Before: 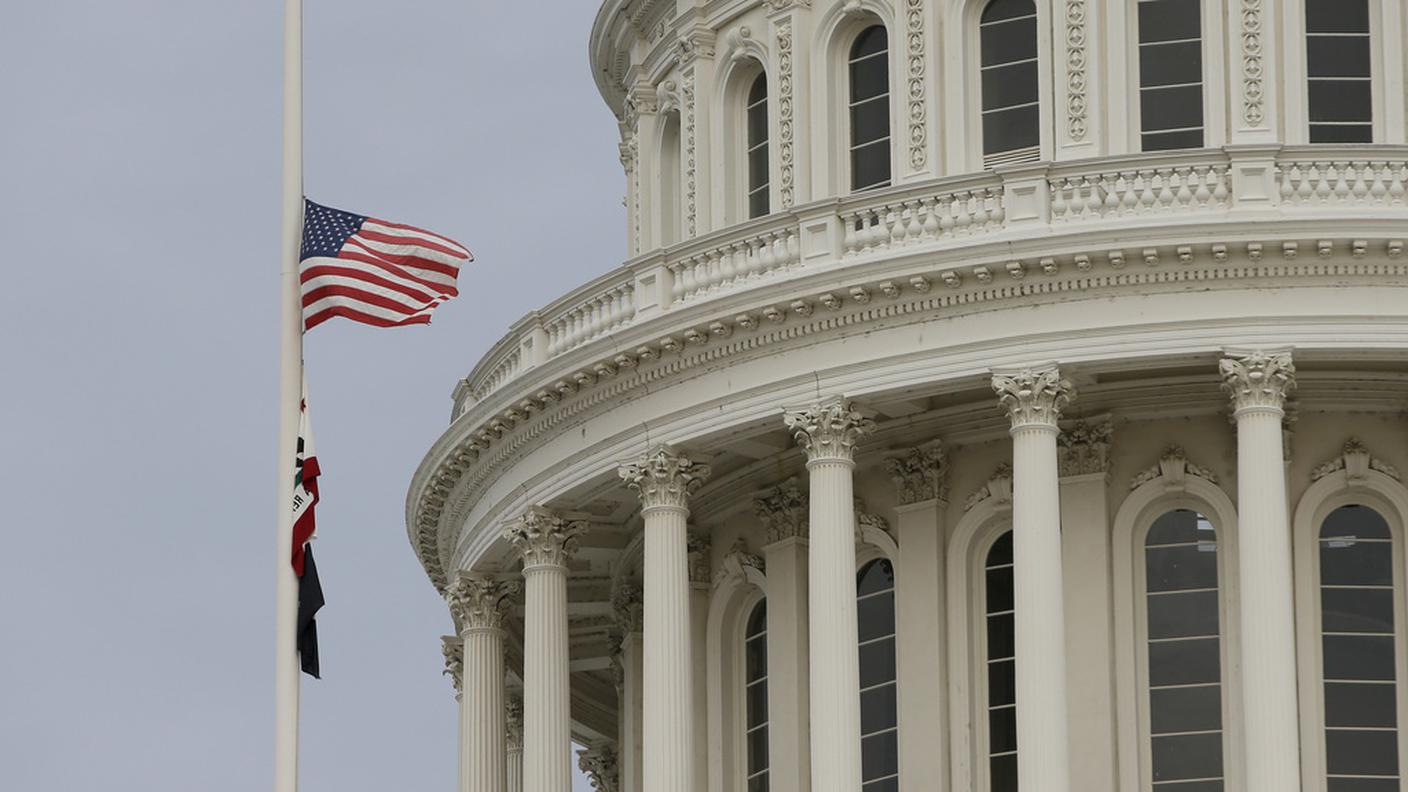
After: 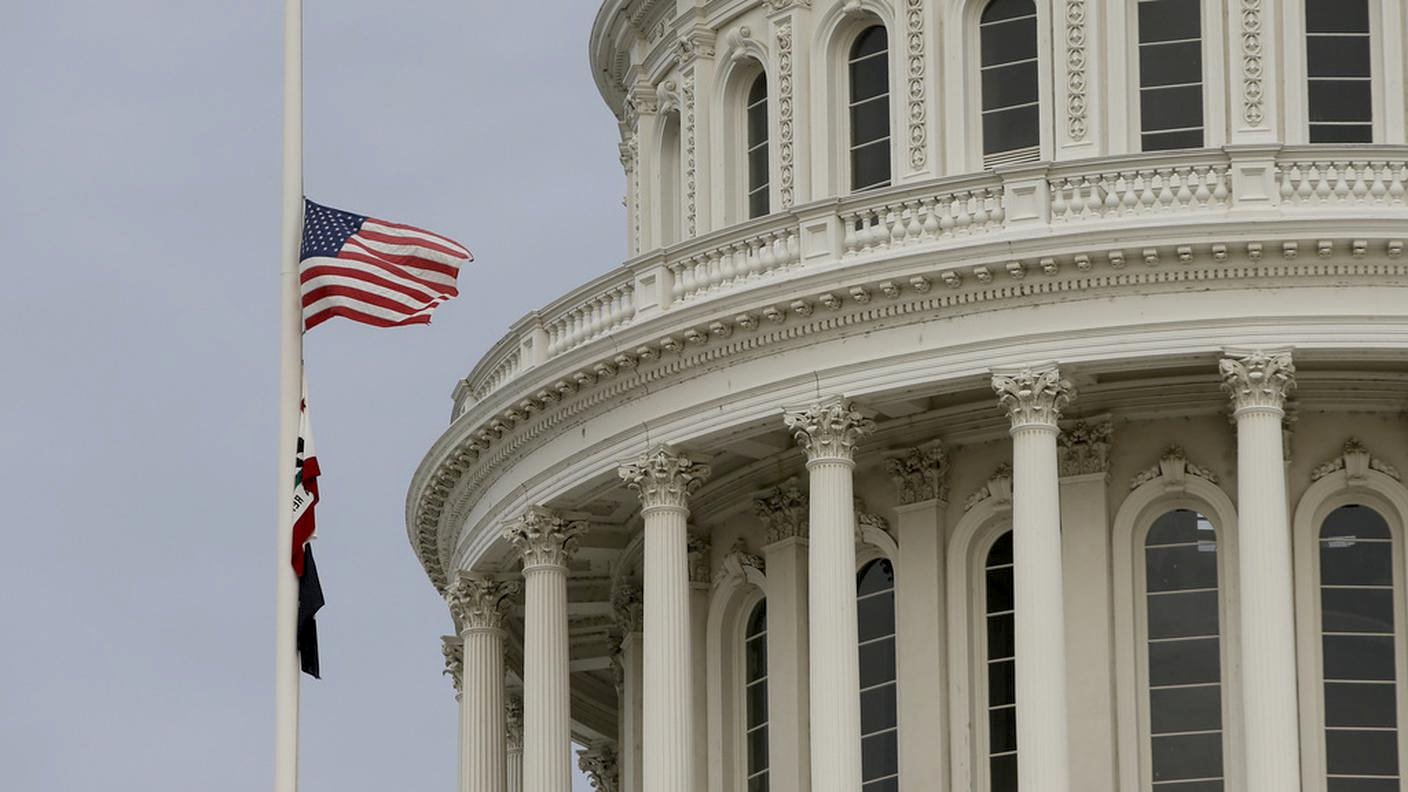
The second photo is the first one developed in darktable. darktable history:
local contrast: highlights 102%, shadows 103%, detail 120%, midtone range 0.2
exposure: black level correction 0.004, exposure 0.015 EV, compensate highlight preservation false
